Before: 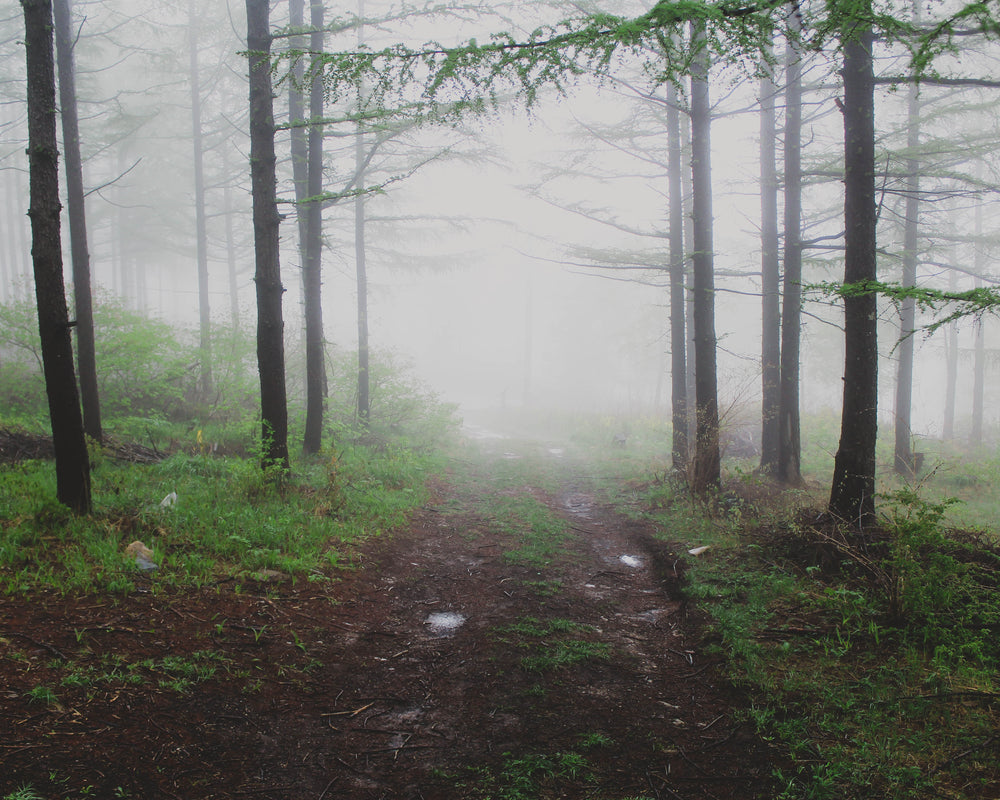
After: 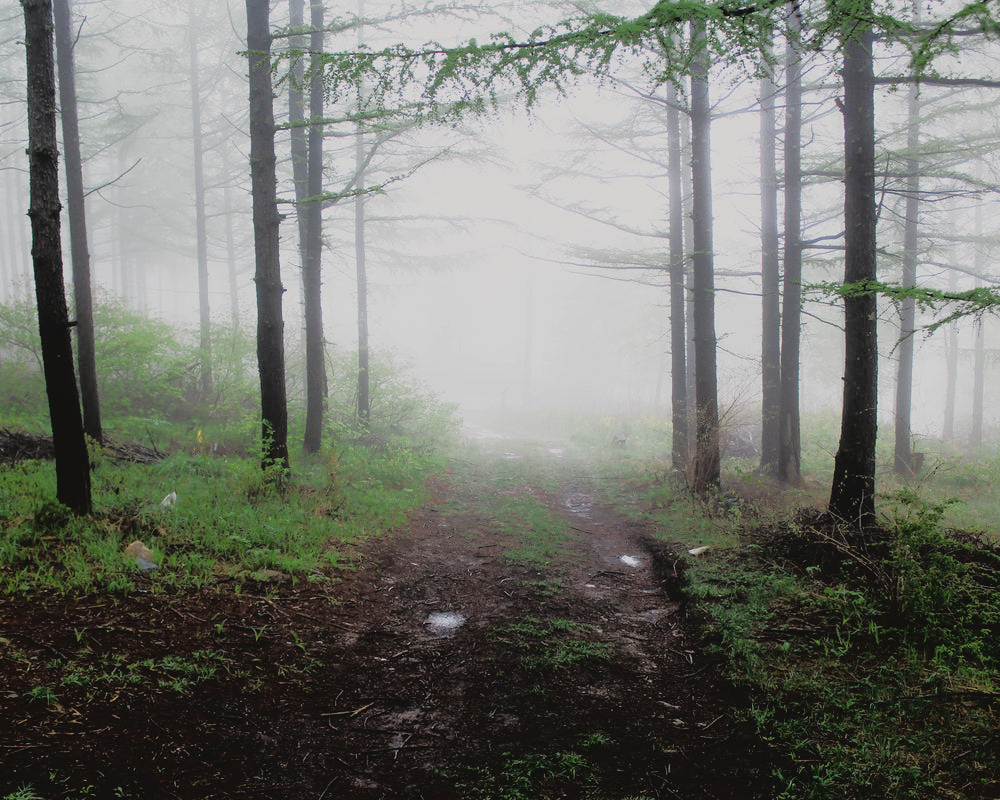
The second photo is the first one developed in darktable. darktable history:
tone equalizer: -8 EV -1.82 EV, -7 EV -1.15 EV, -6 EV -1.6 EV, edges refinement/feathering 500, mask exposure compensation -1.57 EV, preserve details no
